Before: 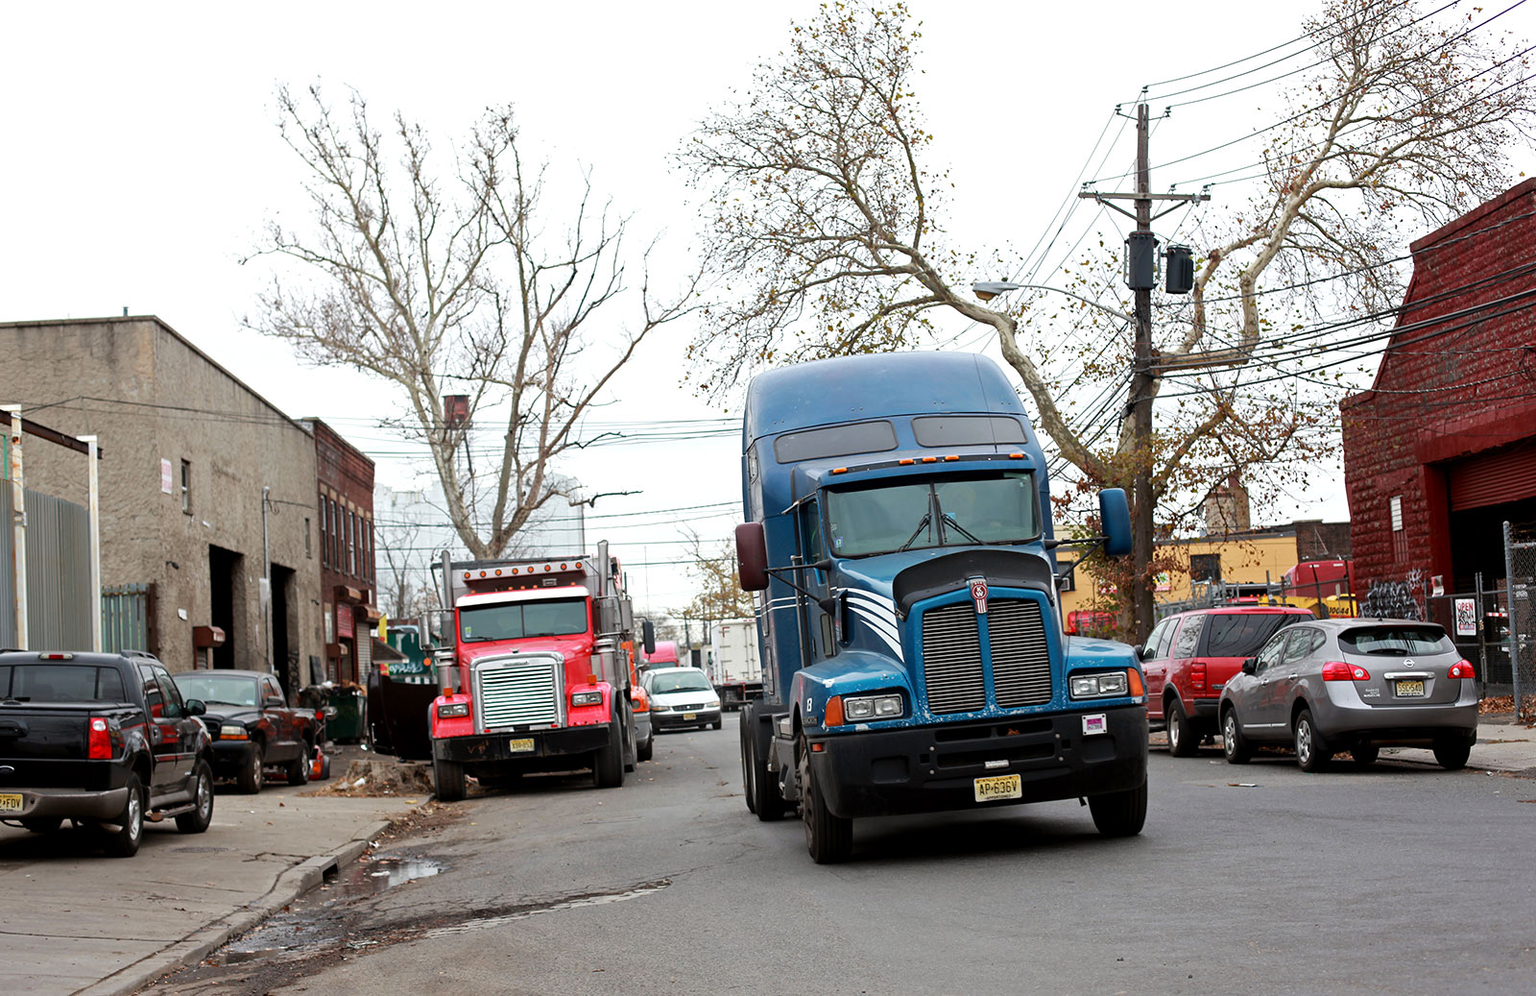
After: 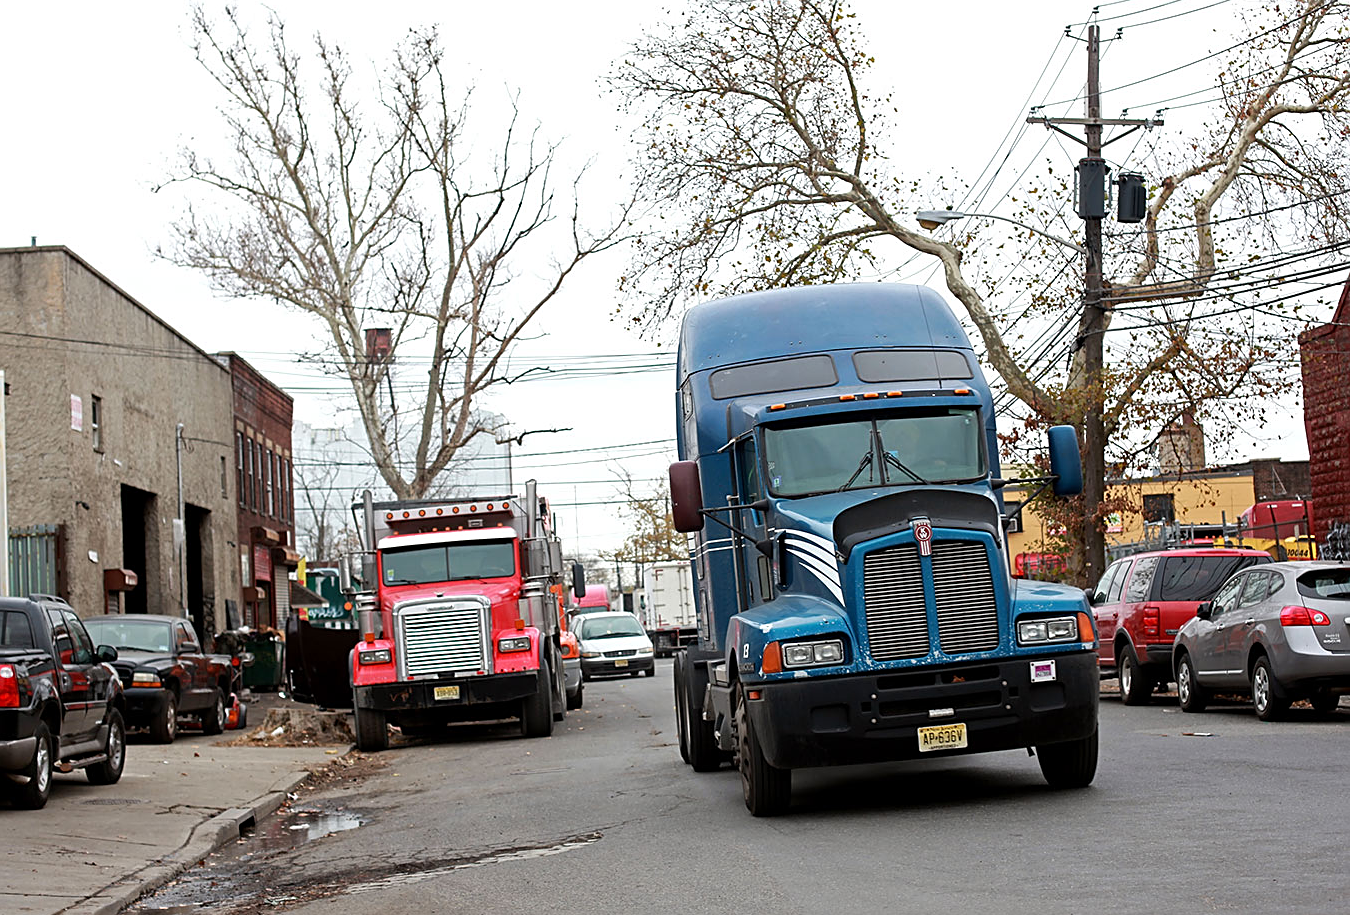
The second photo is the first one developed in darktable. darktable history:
crop: left 6.086%, top 8.087%, right 9.524%, bottom 3.642%
sharpen: on, module defaults
